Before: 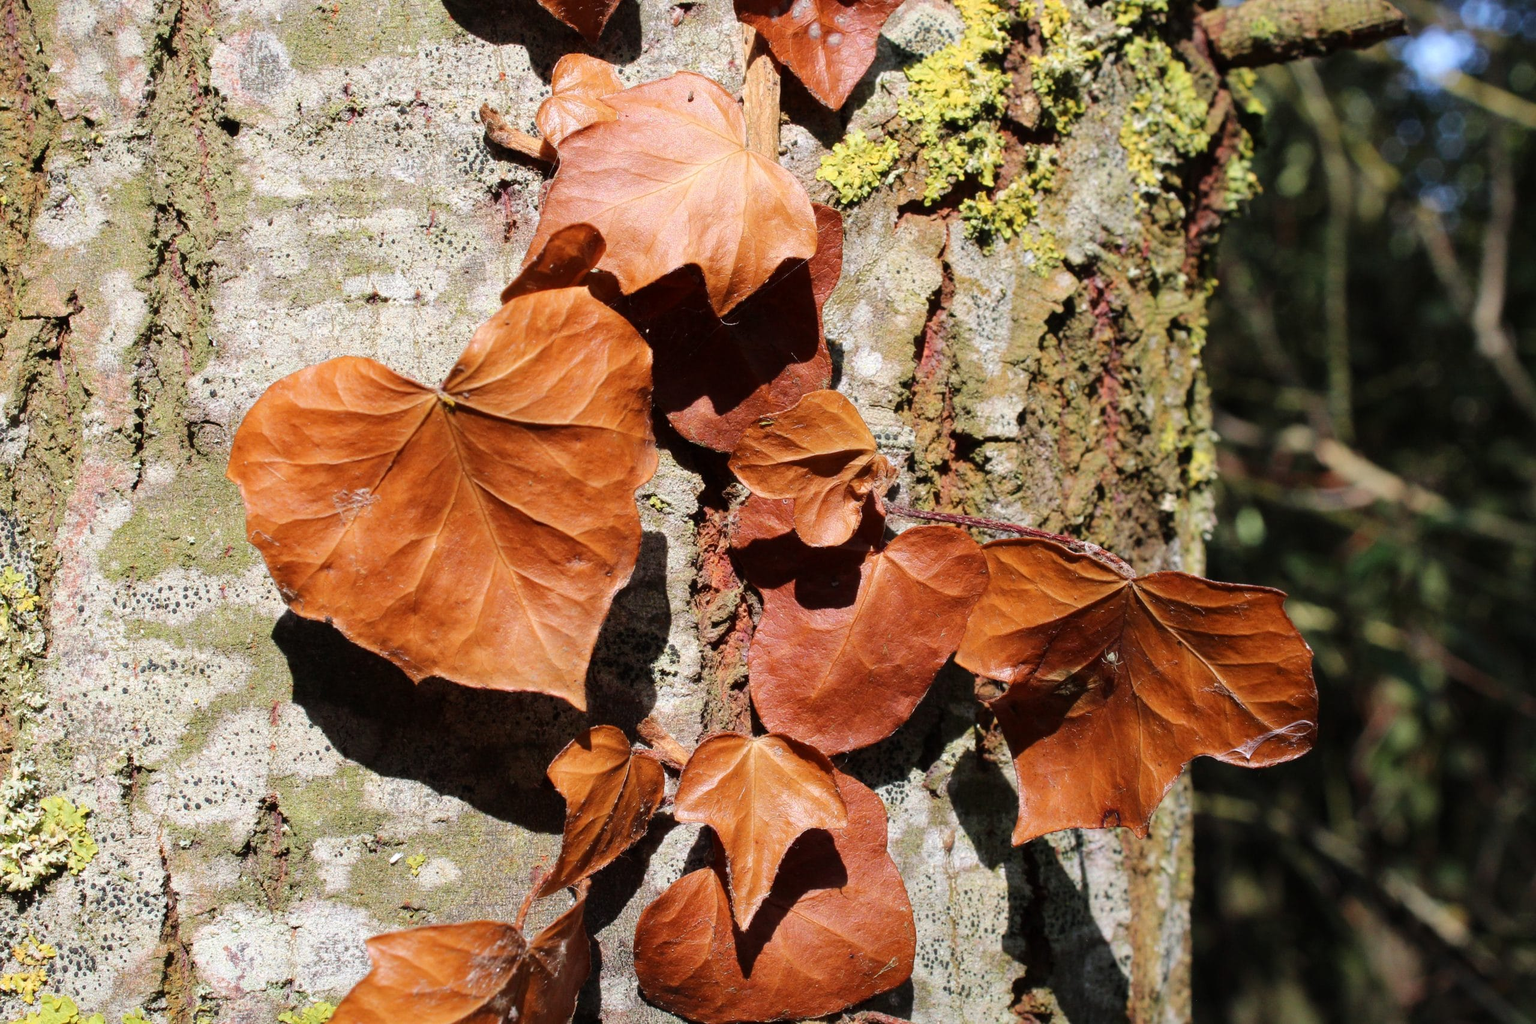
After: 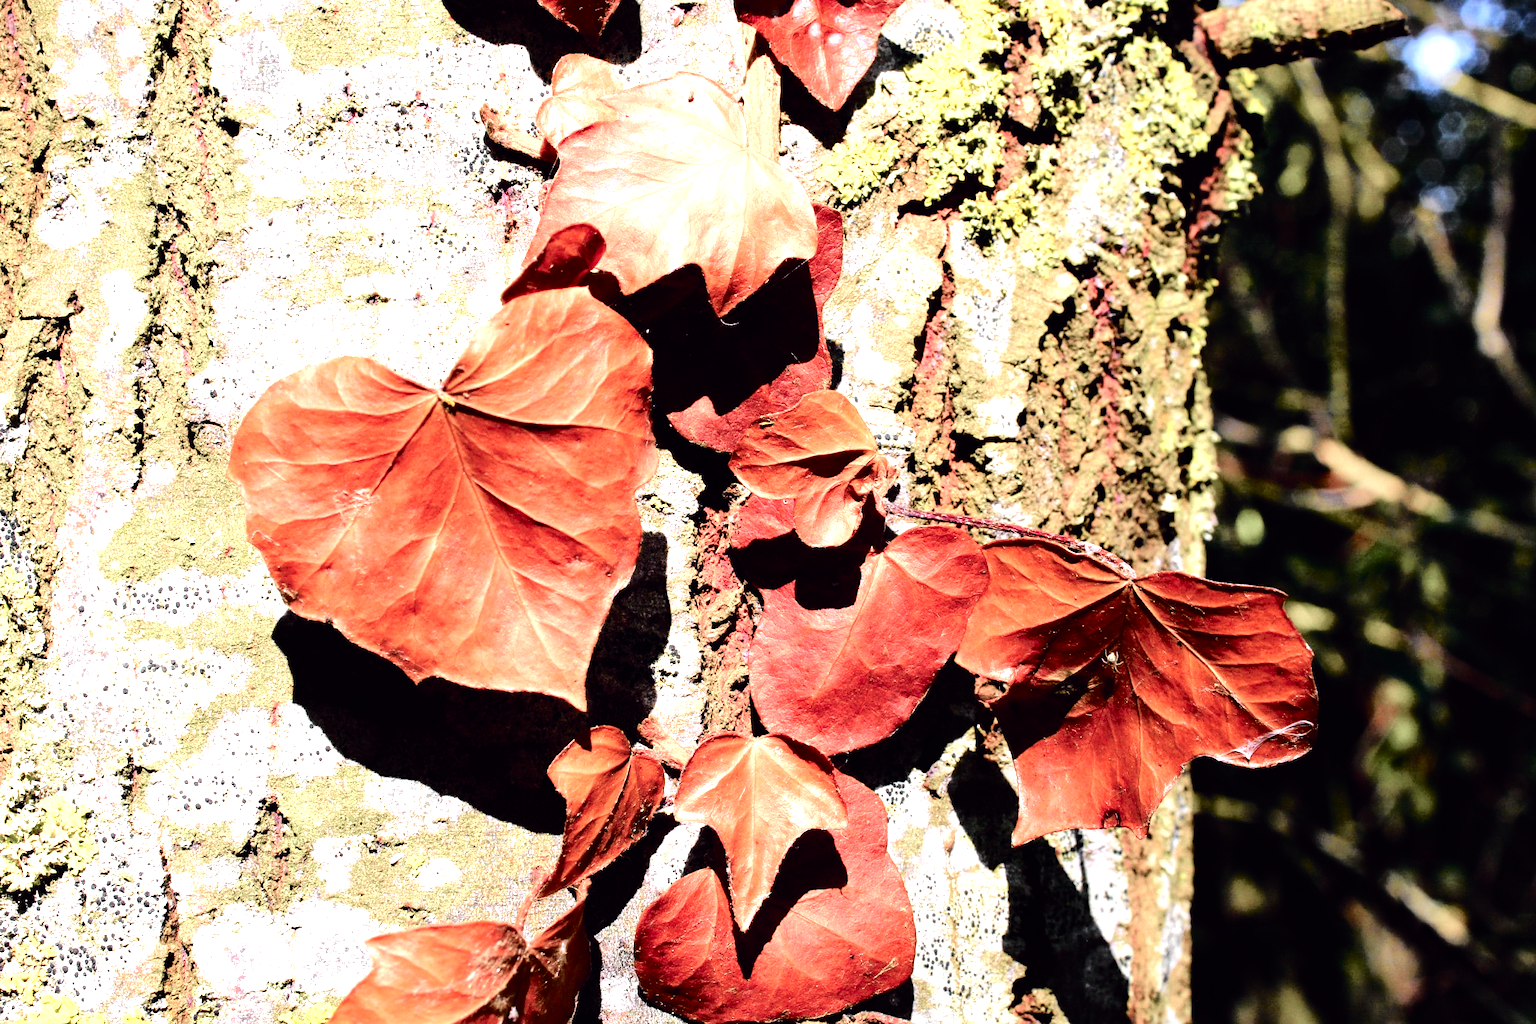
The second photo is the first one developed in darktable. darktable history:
filmic rgb: black relative exposure -7.65 EV, white relative exposure 4.56 EV, hardness 3.61, contrast 1.053
levels: white 90.73%, levels [0, 0.374, 0.749]
tone curve: curves: ch0 [(0, 0) (0.105, 0.044) (0.195, 0.128) (0.283, 0.283) (0.384, 0.404) (0.485, 0.531) (0.638, 0.681) (0.795, 0.879) (1, 0.977)]; ch1 [(0, 0) (0.161, 0.092) (0.35, 0.33) (0.379, 0.401) (0.456, 0.469) (0.498, 0.503) (0.531, 0.537) (0.596, 0.621) (0.635, 0.671) (1, 1)]; ch2 [(0, 0) (0.371, 0.362) (0.437, 0.437) (0.483, 0.484) (0.53, 0.515) (0.56, 0.58) (0.622, 0.606) (1, 1)], color space Lab, independent channels, preserve colors none
